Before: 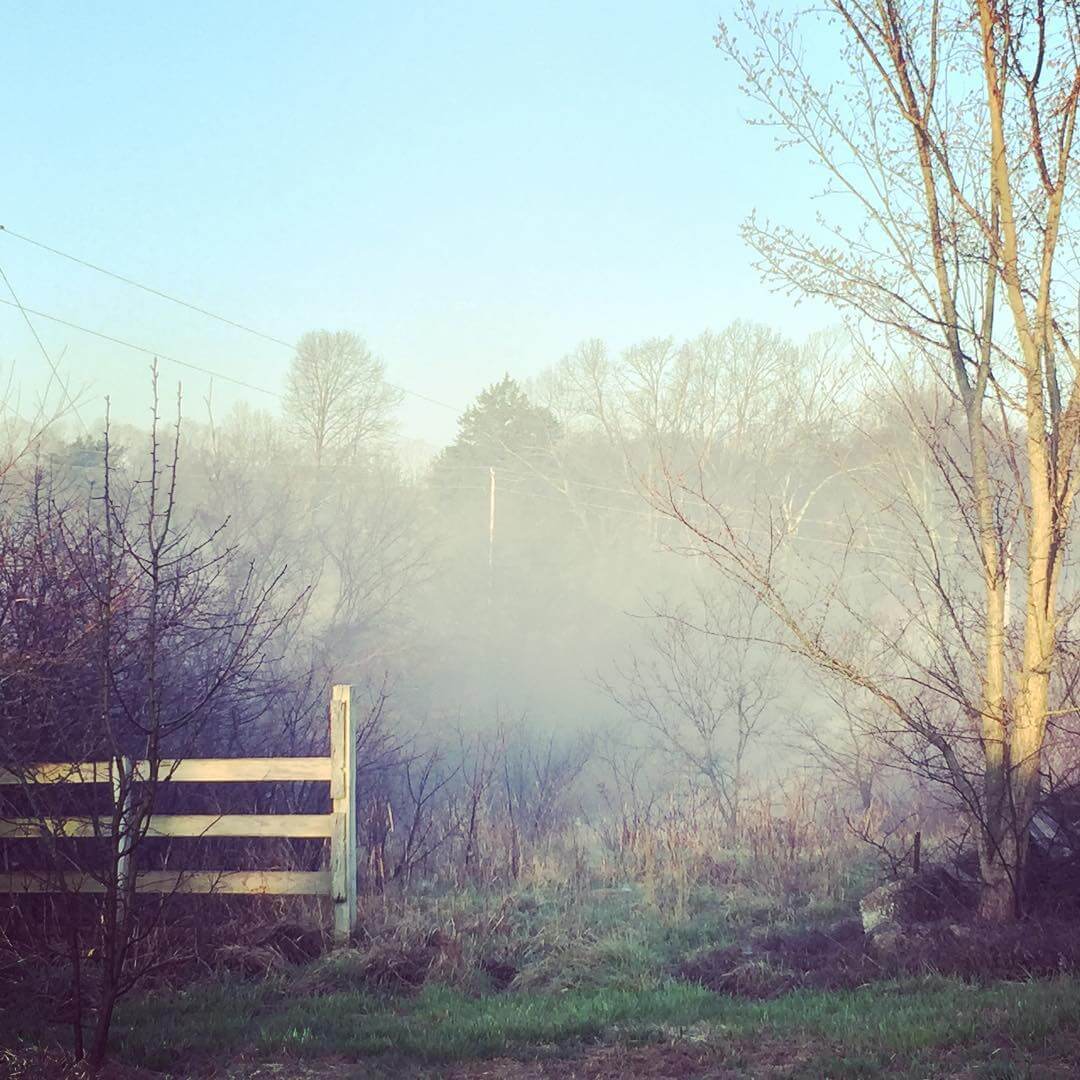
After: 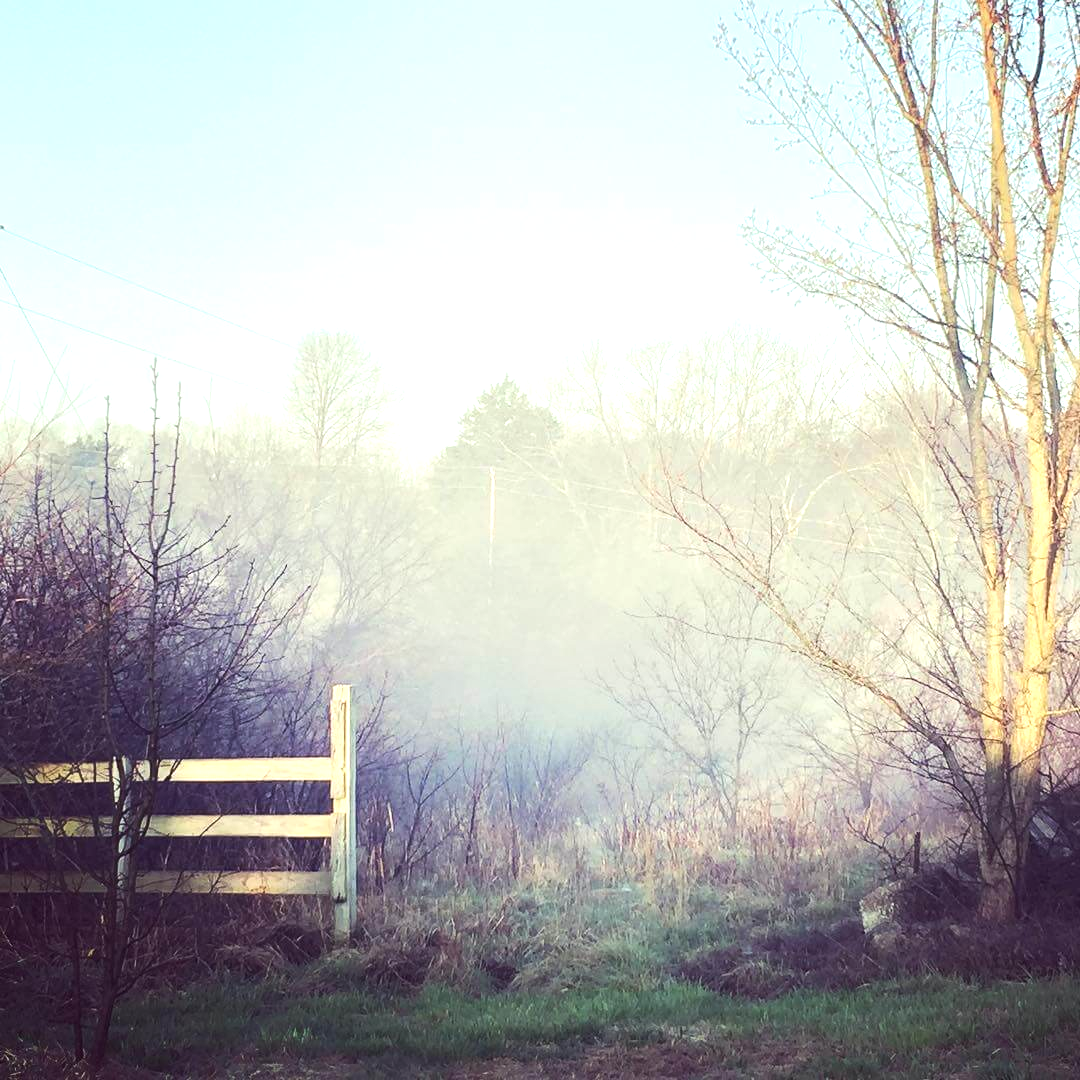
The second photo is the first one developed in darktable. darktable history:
tone equalizer: -8 EV 0.001 EV, -7 EV -0.002 EV, -6 EV 0.001 EV, -5 EV -0.041 EV, -4 EV -0.156 EV, -3 EV -0.148 EV, -2 EV 0.246 EV, -1 EV 0.701 EV, +0 EV 0.514 EV
